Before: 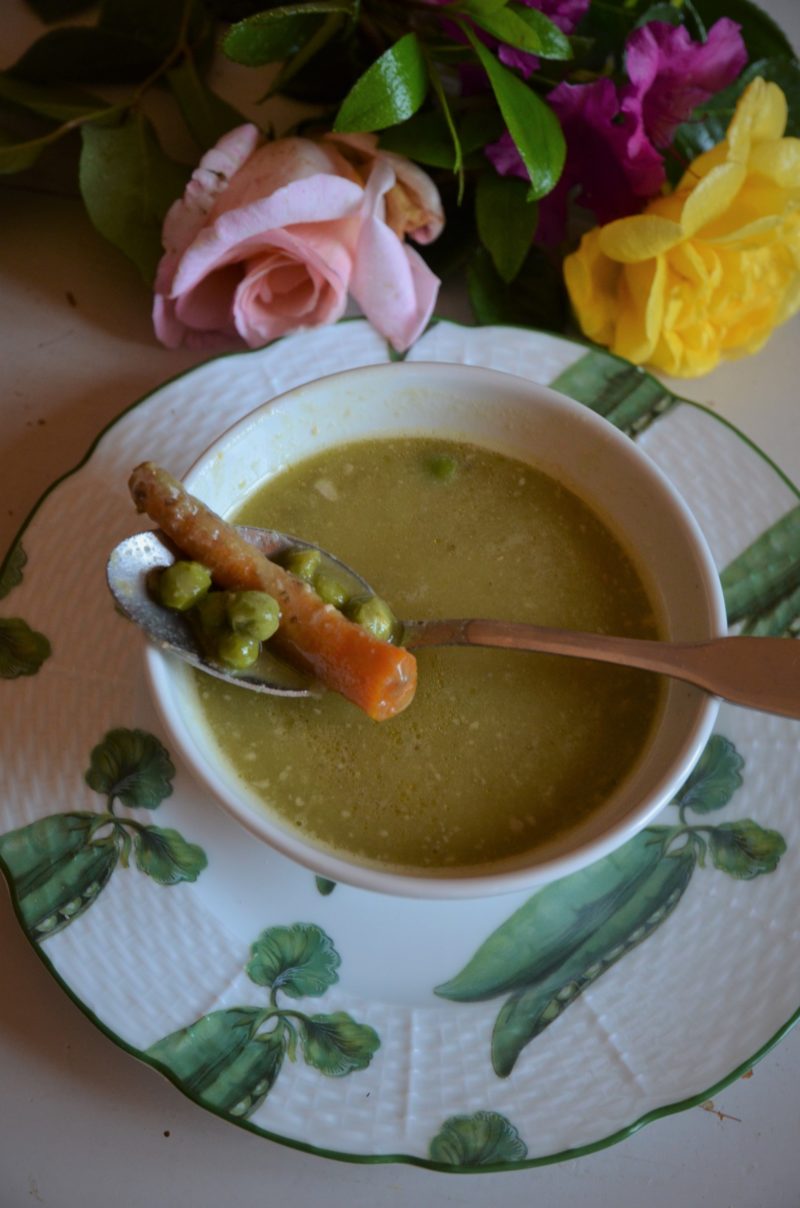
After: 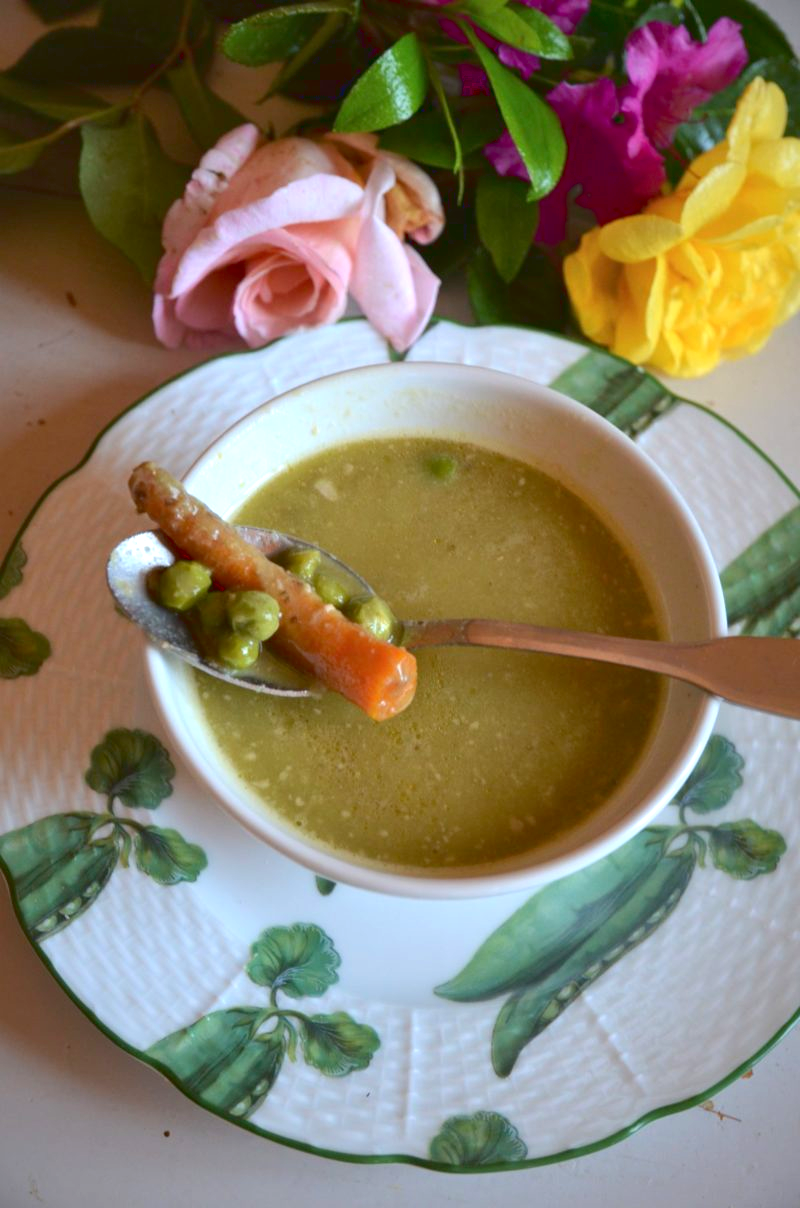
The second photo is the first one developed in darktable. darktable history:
exposure: exposure 0.781 EV, compensate highlight preservation false
tone curve: curves: ch0 [(0, 0.068) (1, 0.961)], color space Lab, linked channels, preserve colors none
levels: mode automatic
contrast equalizer: octaves 7, y [[0.6 ×6], [0.55 ×6], [0 ×6], [0 ×6], [0 ×6]], mix 0.2
